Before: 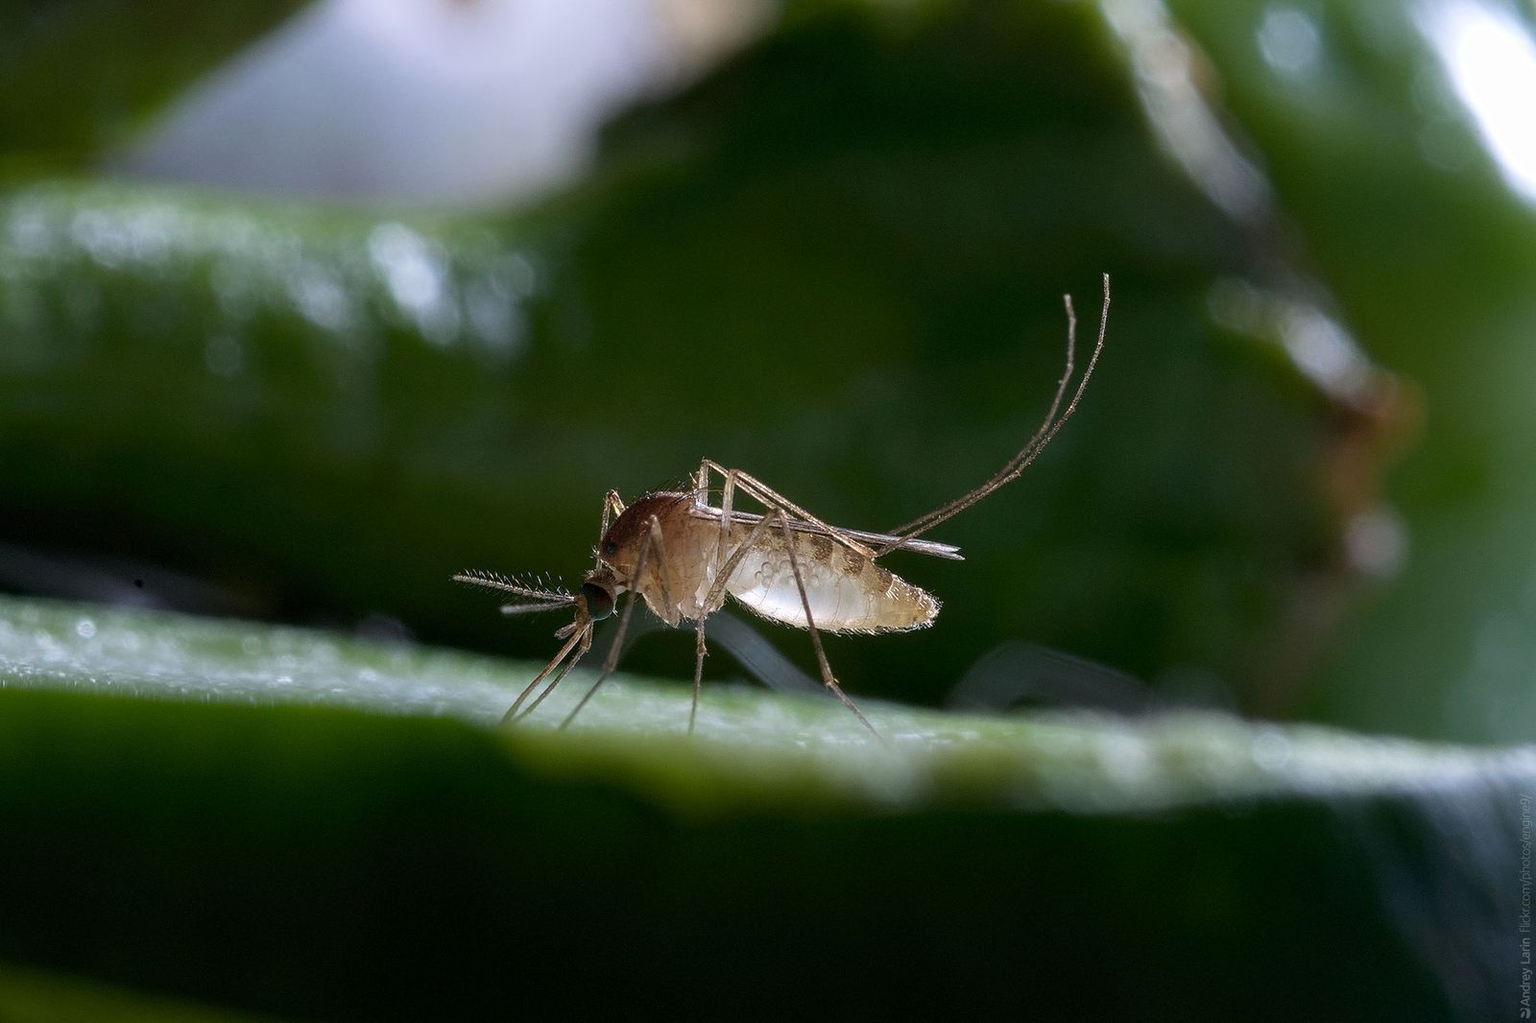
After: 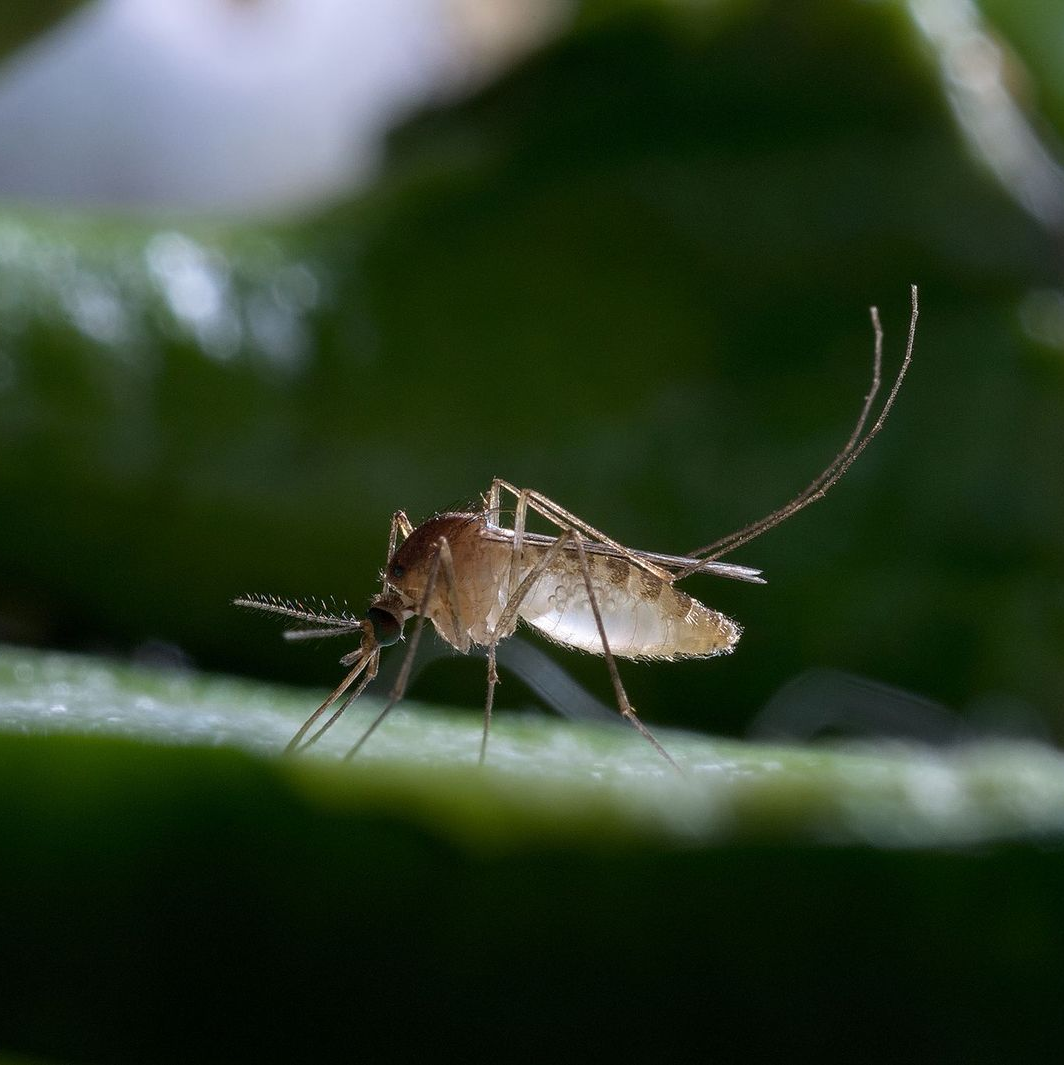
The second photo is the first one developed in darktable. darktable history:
crop and rotate: left 14.952%, right 18.547%
